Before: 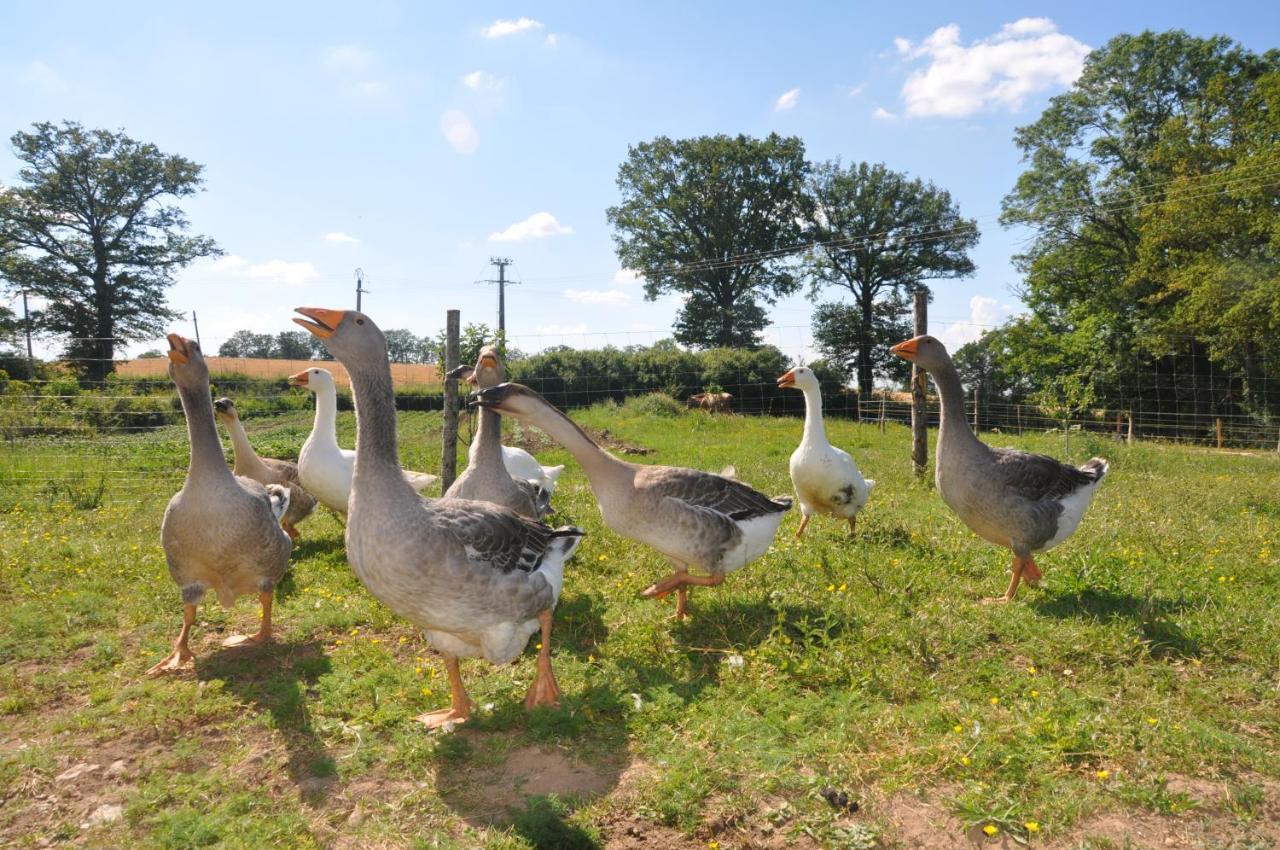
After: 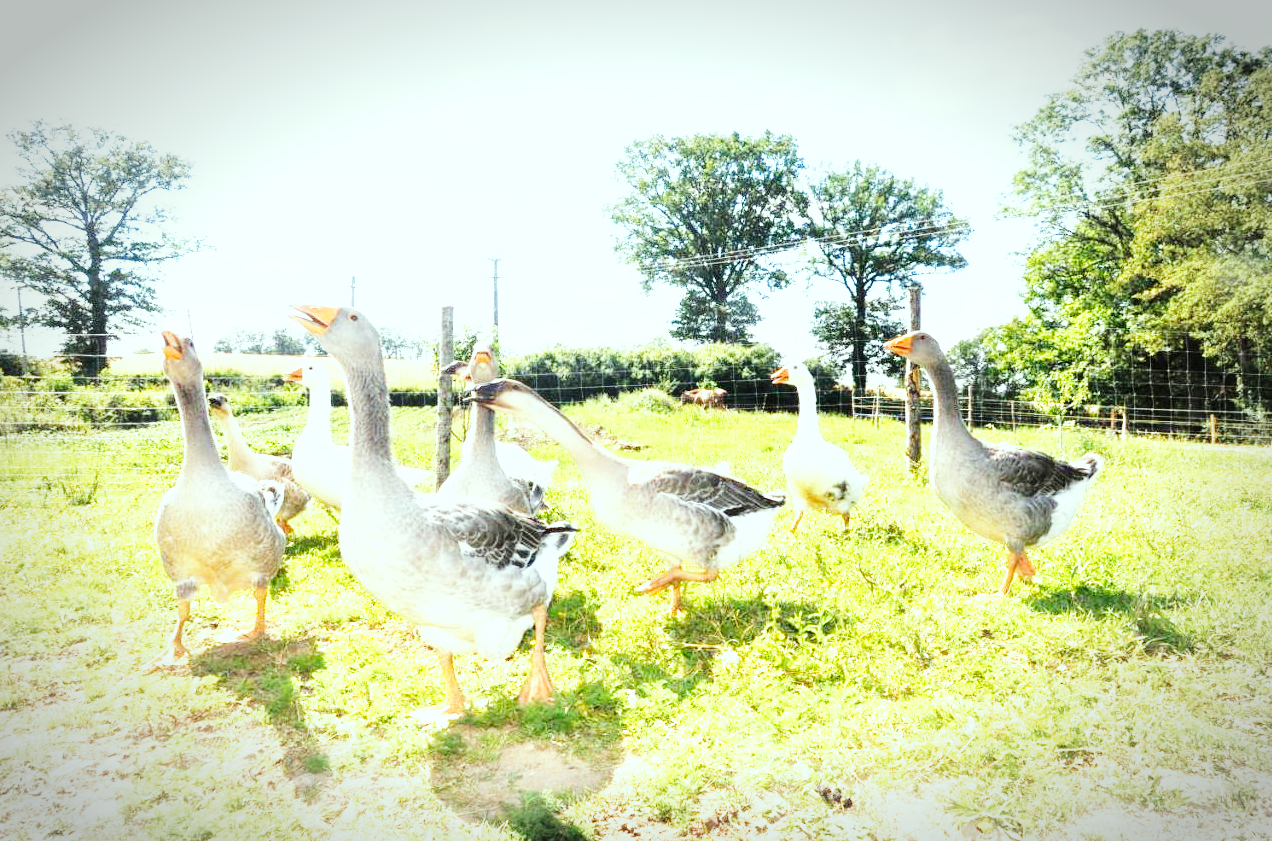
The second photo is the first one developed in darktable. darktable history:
tone equalizer: -8 EV -0.727 EV, -7 EV -0.699 EV, -6 EV -0.587 EV, -5 EV -0.376 EV, -3 EV 0.382 EV, -2 EV 0.6 EV, -1 EV 0.675 EV, +0 EV 0.775 EV
exposure: exposure 0.631 EV, compensate highlight preservation false
crop: left 0.484%, top 0.546%, right 0.137%, bottom 0.47%
local contrast: highlights 100%, shadows 100%, detail 119%, midtone range 0.2
color correction: highlights a* -6.87, highlights b* 0.816
base curve: curves: ch0 [(0, 0.003) (0.001, 0.002) (0.006, 0.004) (0.02, 0.022) (0.048, 0.086) (0.094, 0.234) (0.162, 0.431) (0.258, 0.629) (0.385, 0.8) (0.548, 0.918) (0.751, 0.988) (1, 1)], preserve colors none
vignetting: automatic ratio true
